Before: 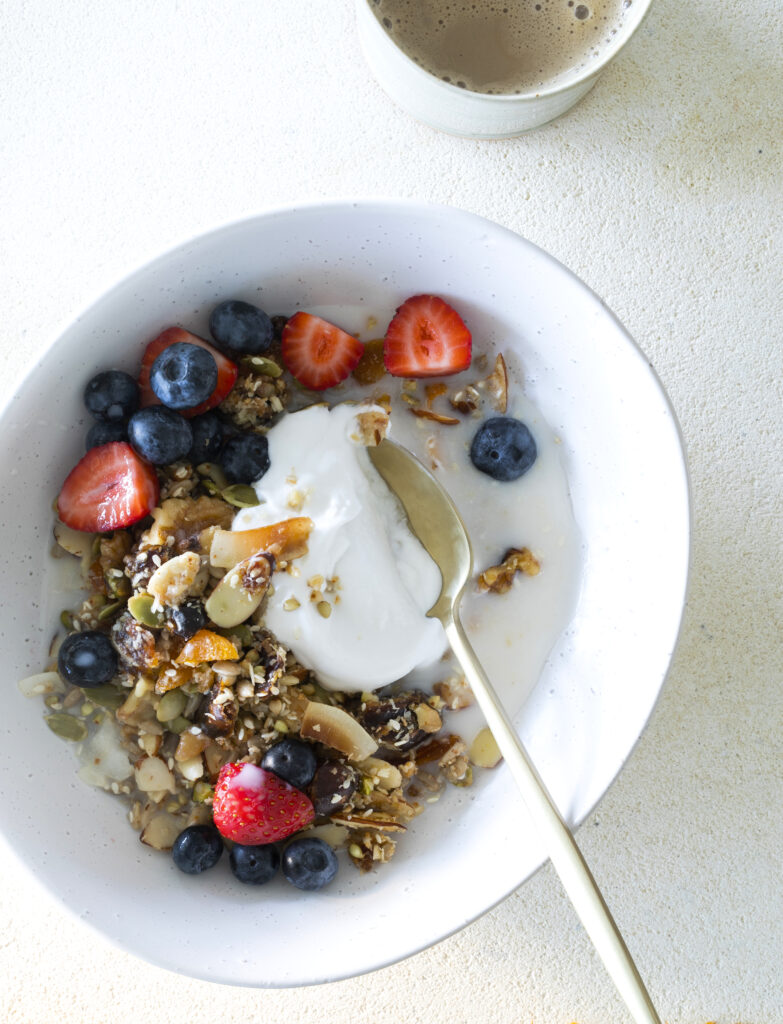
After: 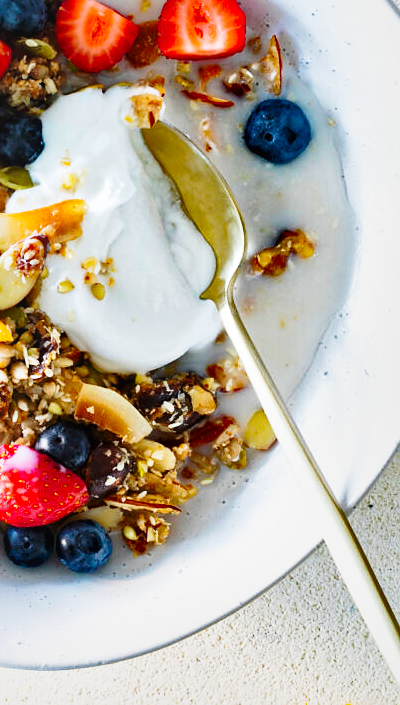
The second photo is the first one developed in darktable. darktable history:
local contrast: mode bilateral grid, contrast 51, coarseness 50, detail 150%, midtone range 0.2
sharpen: radius 1.043, threshold 0.908
crop and rotate: left 29.015%, top 31.079%, right 19.802%
shadows and highlights: soften with gaussian
haze removal: strength 0.527, distance 0.92, compatibility mode true, adaptive false
contrast brightness saturation: contrast -0.092, brightness 0.041, saturation 0.083
base curve: curves: ch0 [(0, 0) (0.028, 0.03) (0.121, 0.232) (0.46, 0.748) (0.859, 0.968) (1, 1)], preserve colors none
